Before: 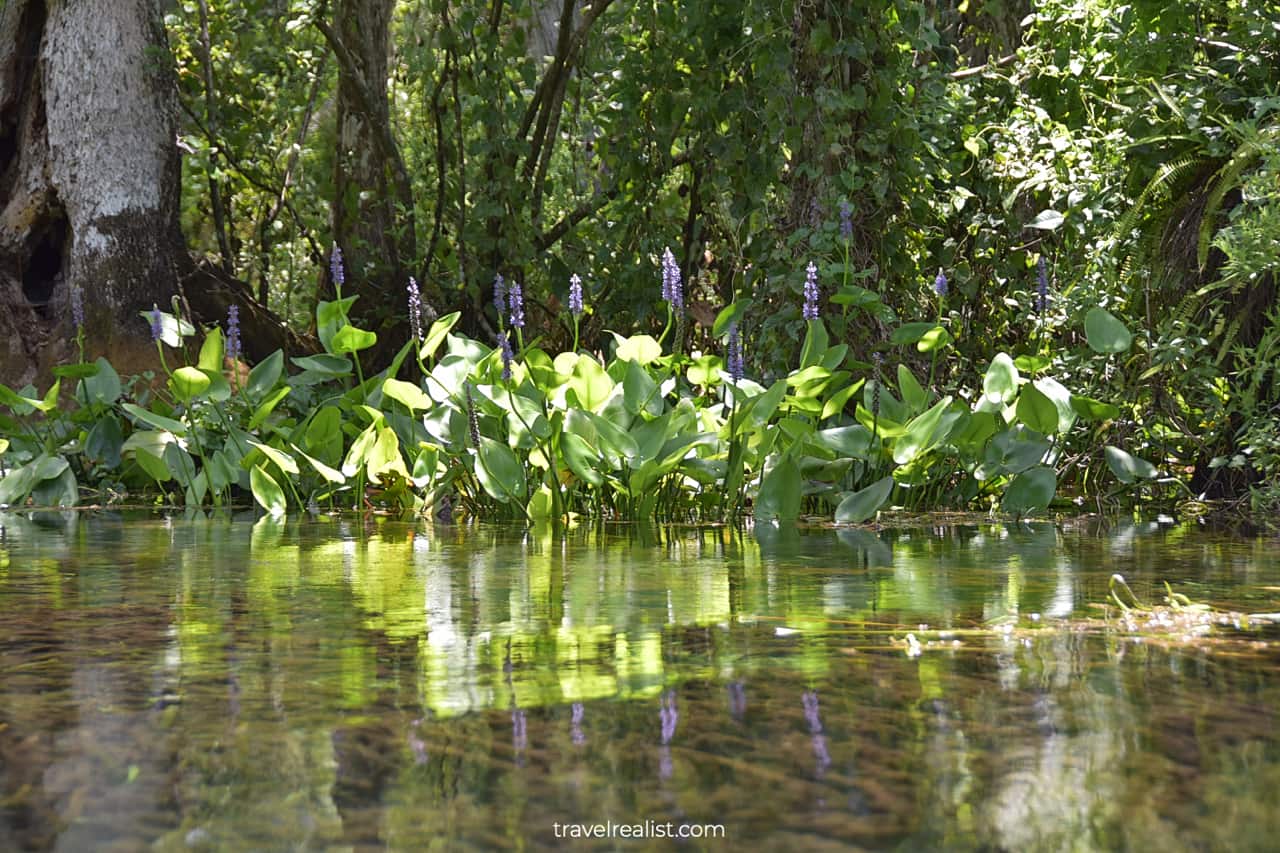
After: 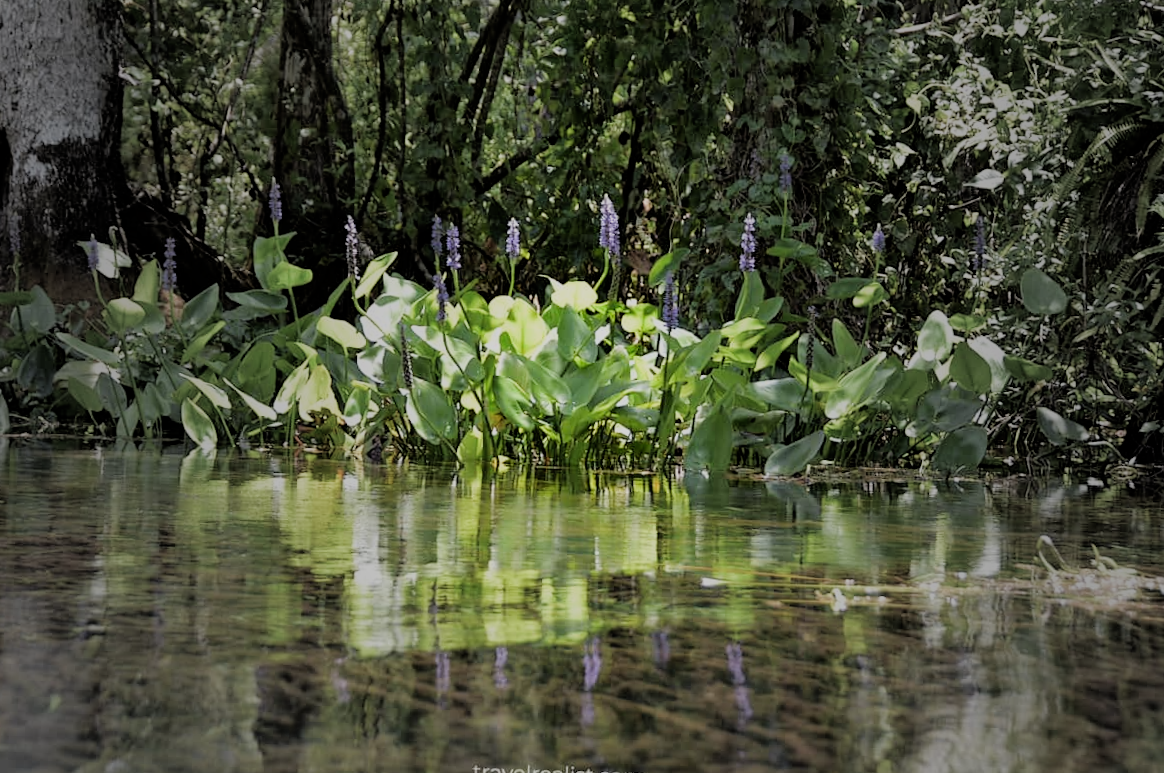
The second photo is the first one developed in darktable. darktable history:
vignetting: fall-off start 16.68%, fall-off radius 99.45%, brightness -0.472, width/height ratio 0.712
filmic rgb: black relative exposure -4.63 EV, white relative exposure 4.77 EV, hardness 2.36, latitude 36.35%, contrast 1.045, highlights saturation mix 1.04%, shadows ↔ highlights balance 1.21%
crop and rotate: angle -1.87°, left 3.091%, top 4.323%, right 1.531%, bottom 0.621%
